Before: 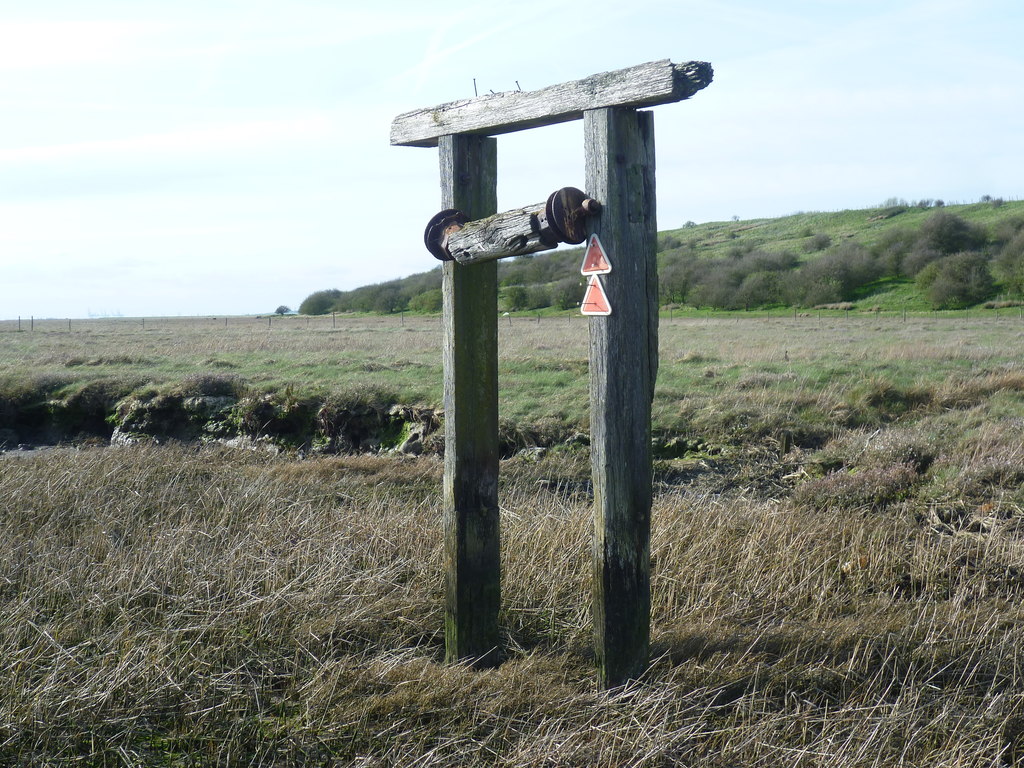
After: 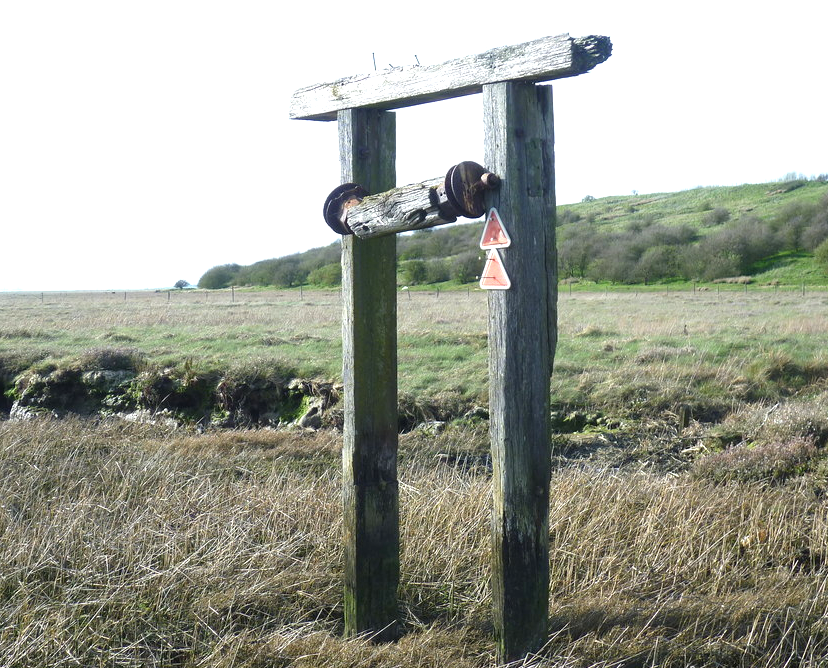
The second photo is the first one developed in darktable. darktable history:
crop: left 9.929%, top 3.475%, right 9.188%, bottom 9.529%
exposure: exposure 0.6 EV, compensate highlight preservation false
